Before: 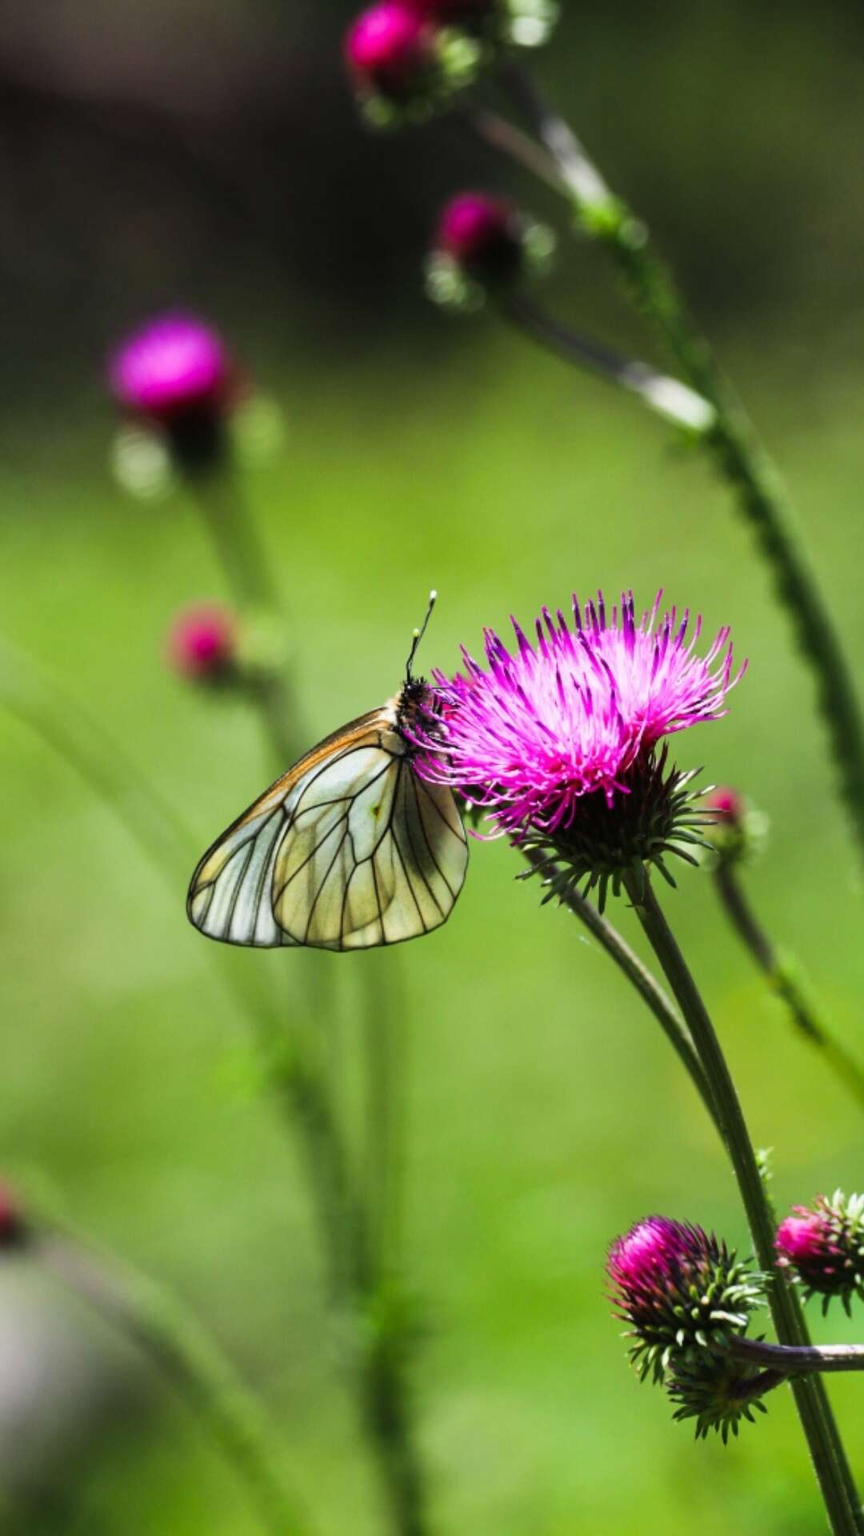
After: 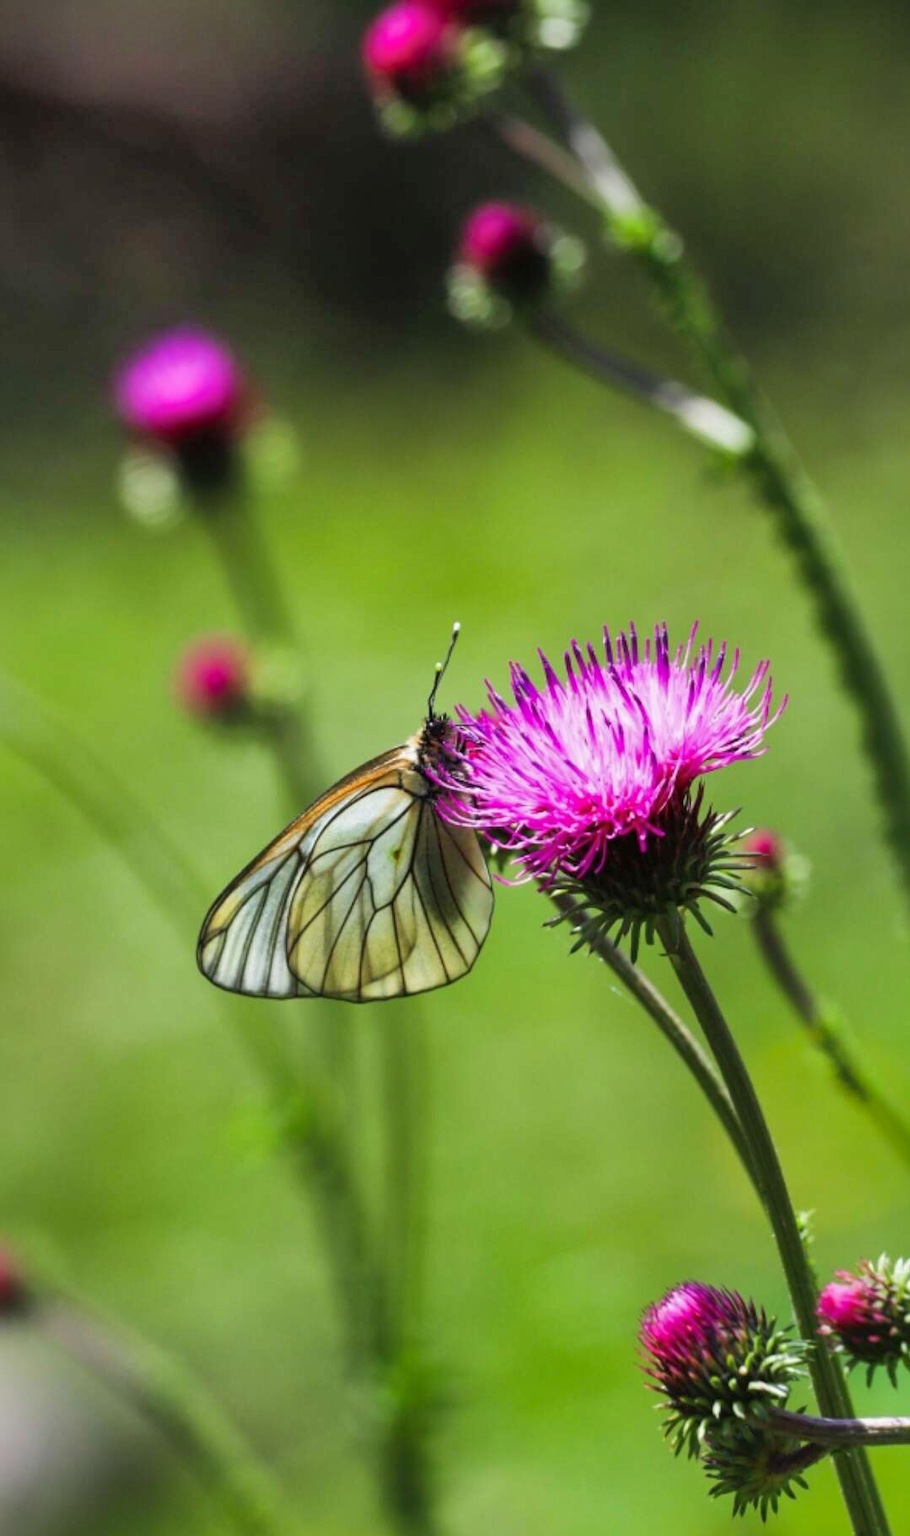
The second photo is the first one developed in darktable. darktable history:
shadows and highlights: on, module defaults
crop and rotate: top 0%, bottom 5.097%
